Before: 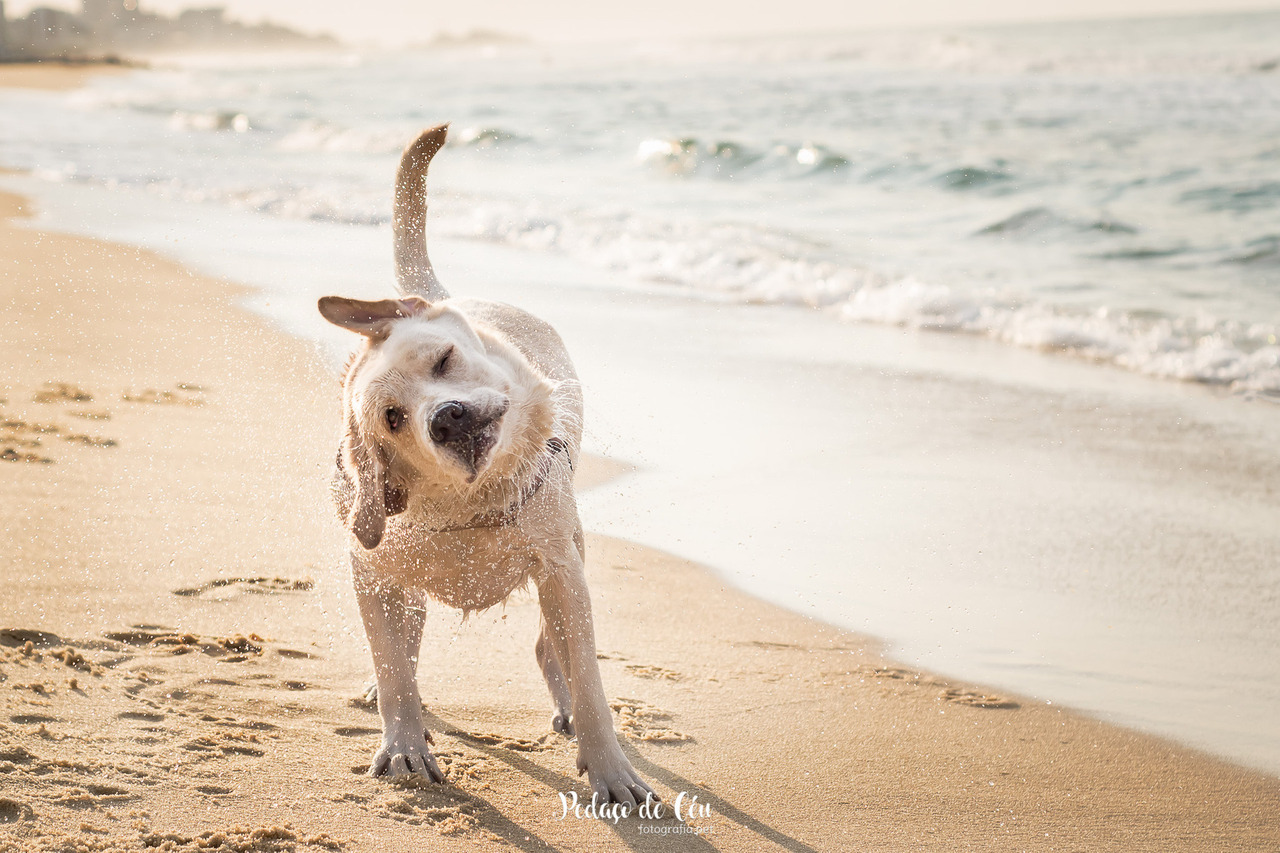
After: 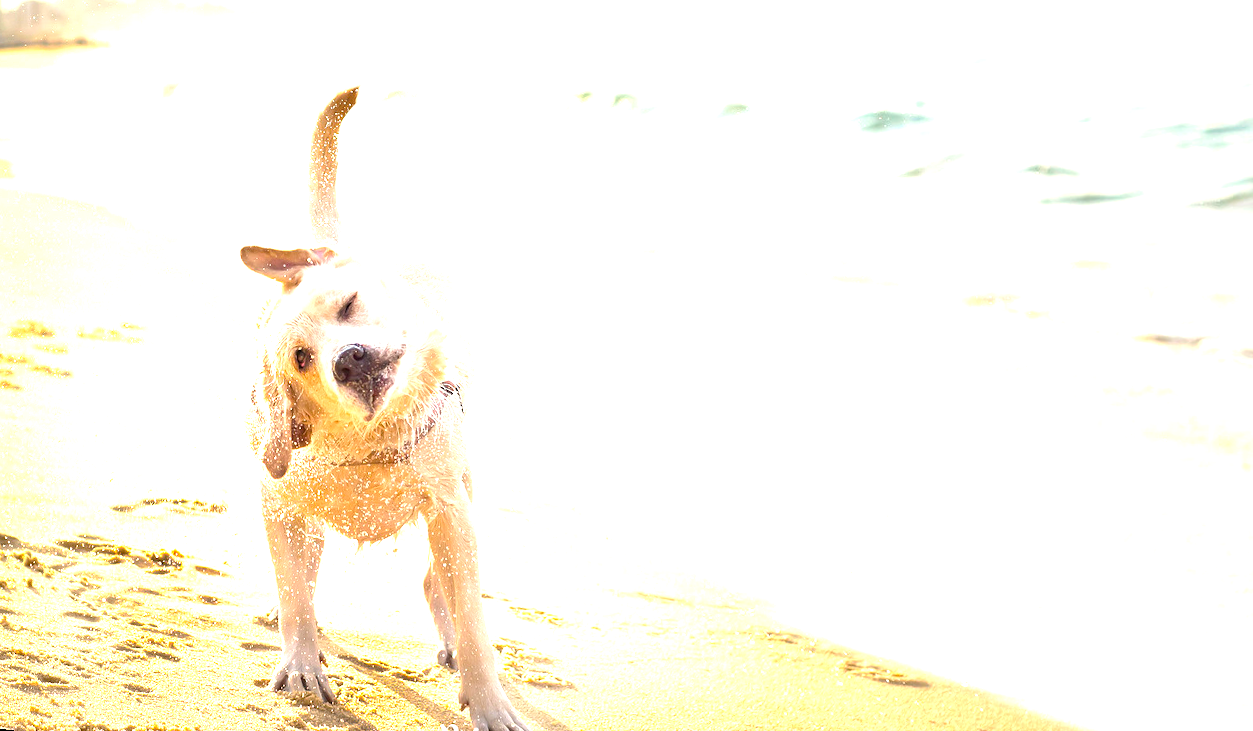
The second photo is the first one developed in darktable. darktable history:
exposure: black level correction 0, exposure 1.379 EV, compensate exposure bias true, compensate highlight preservation false
rotate and perspective: rotation 1.69°, lens shift (vertical) -0.023, lens shift (horizontal) -0.291, crop left 0.025, crop right 0.988, crop top 0.092, crop bottom 0.842
color balance rgb: linear chroma grading › global chroma 15%, perceptual saturation grading › global saturation 30%
